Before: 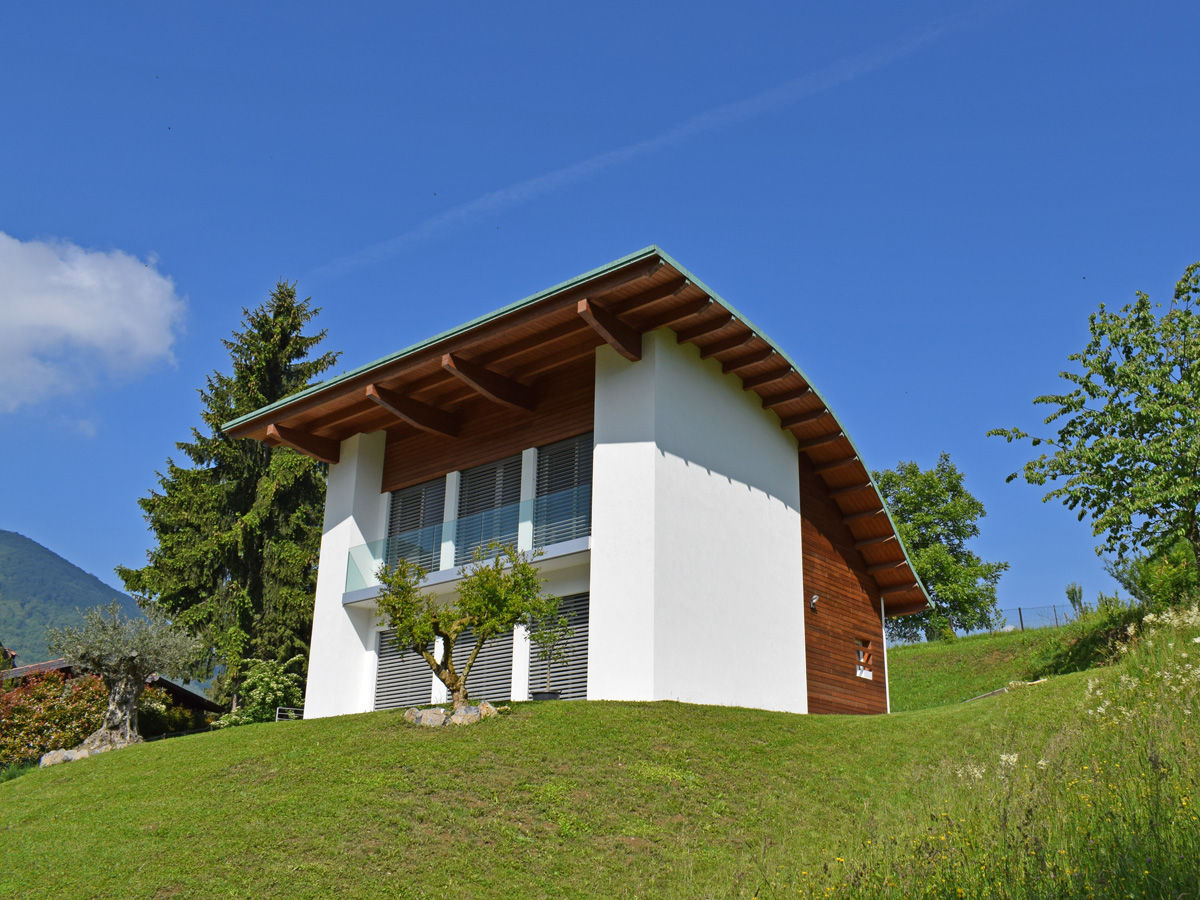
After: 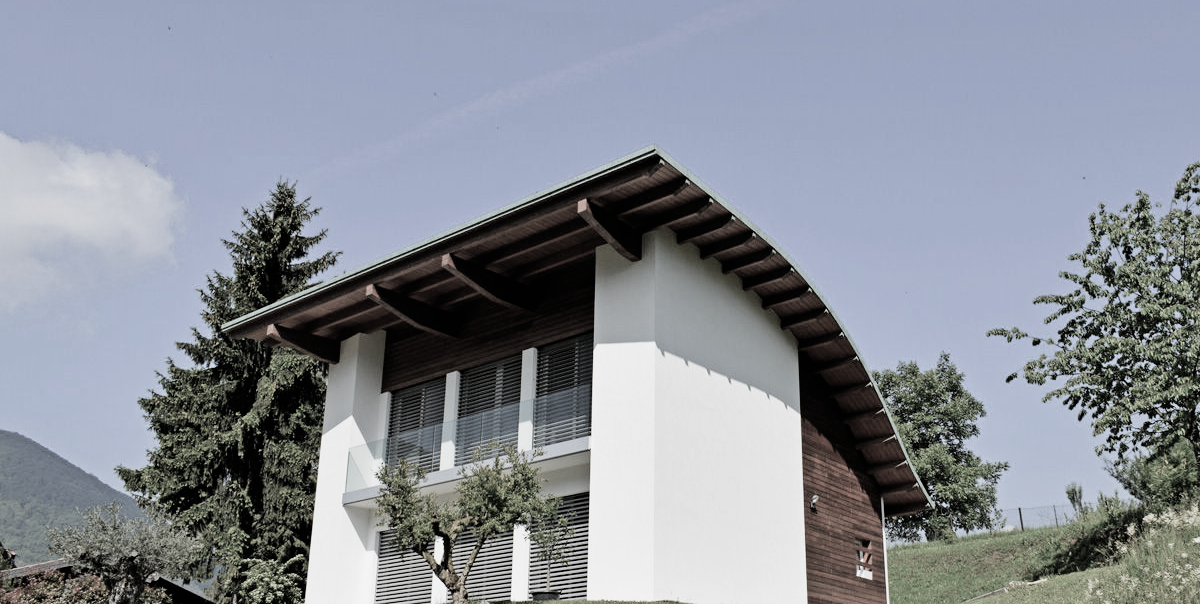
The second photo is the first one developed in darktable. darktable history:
filmic rgb: black relative exposure -5.15 EV, white relative exposure 3.98 EV, hardness 2.88, contrast 1.298, highlights saturation mix -28.51%, preserve chrominance RGB euclidean norm (legacy), color science v4 (2020)
crop: top 11.176%, bottom 21.675%
